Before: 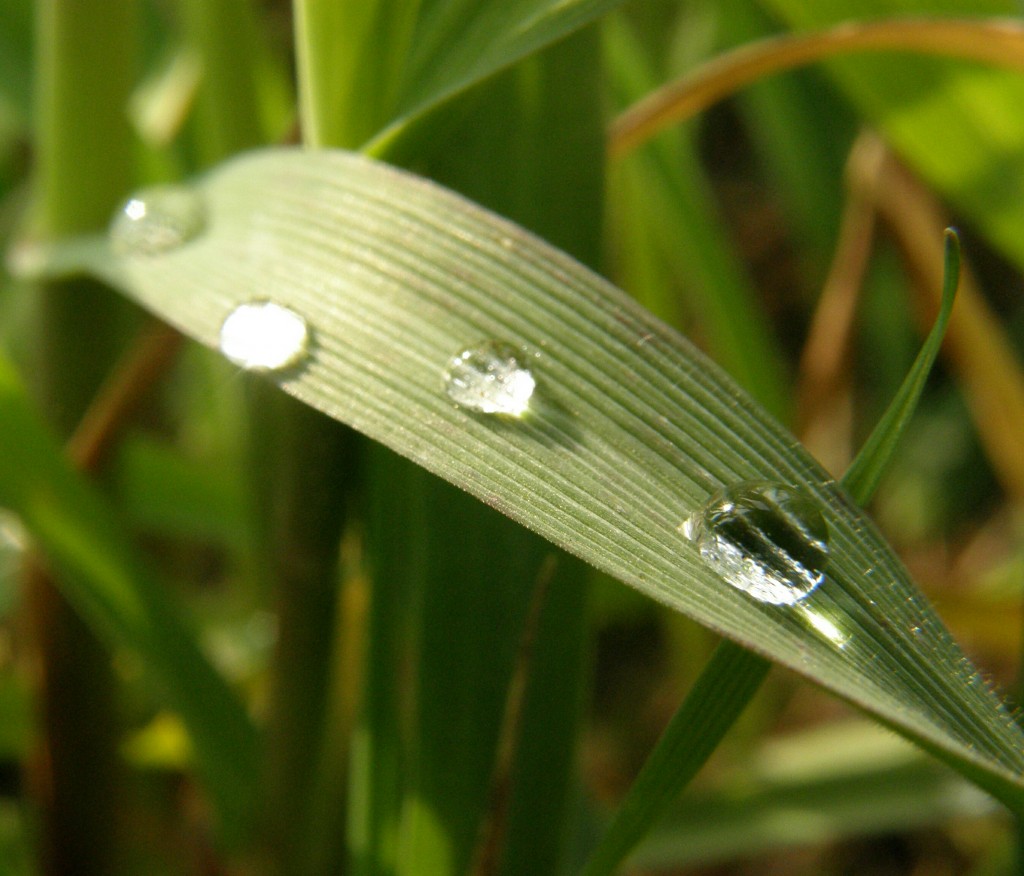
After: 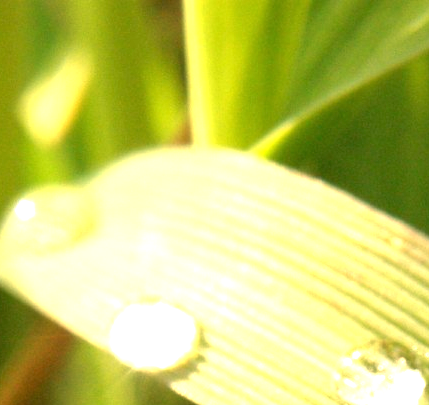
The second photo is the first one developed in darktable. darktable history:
white balance: red 1.123, blue 0.83
crop and rotate: left 10.817%, top 0.062%, right 47.194%, bottom 53.626%
exposure: black level correction 0, exposure 1.35 EV, compensate exposure bias true, compensate highlight preservation false
